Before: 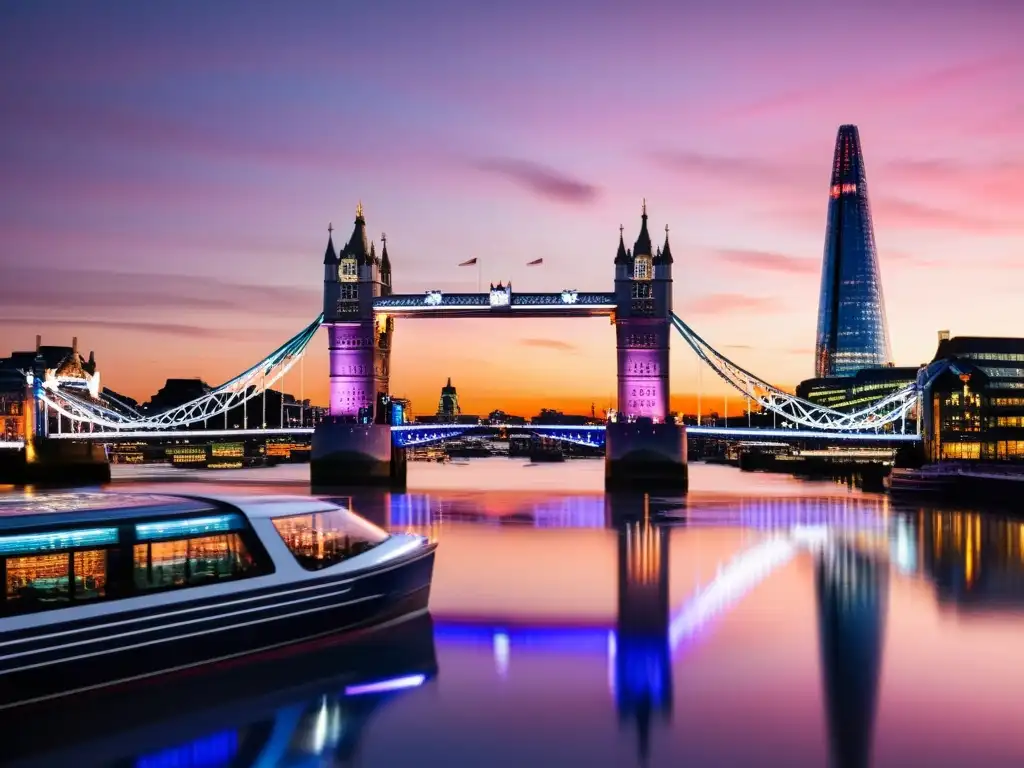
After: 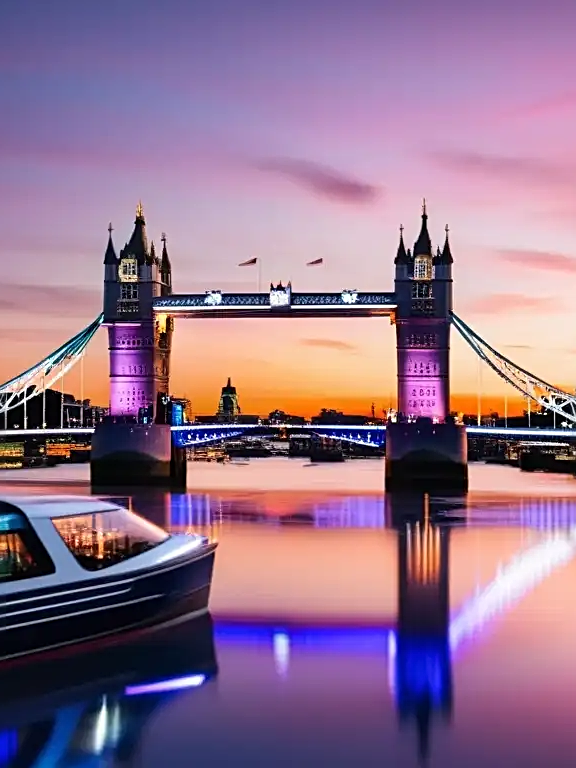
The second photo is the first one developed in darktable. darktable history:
crop: left 21.496%, right 22.254%
sharpen: radius 2.167, amount 0.381, threshold 0
